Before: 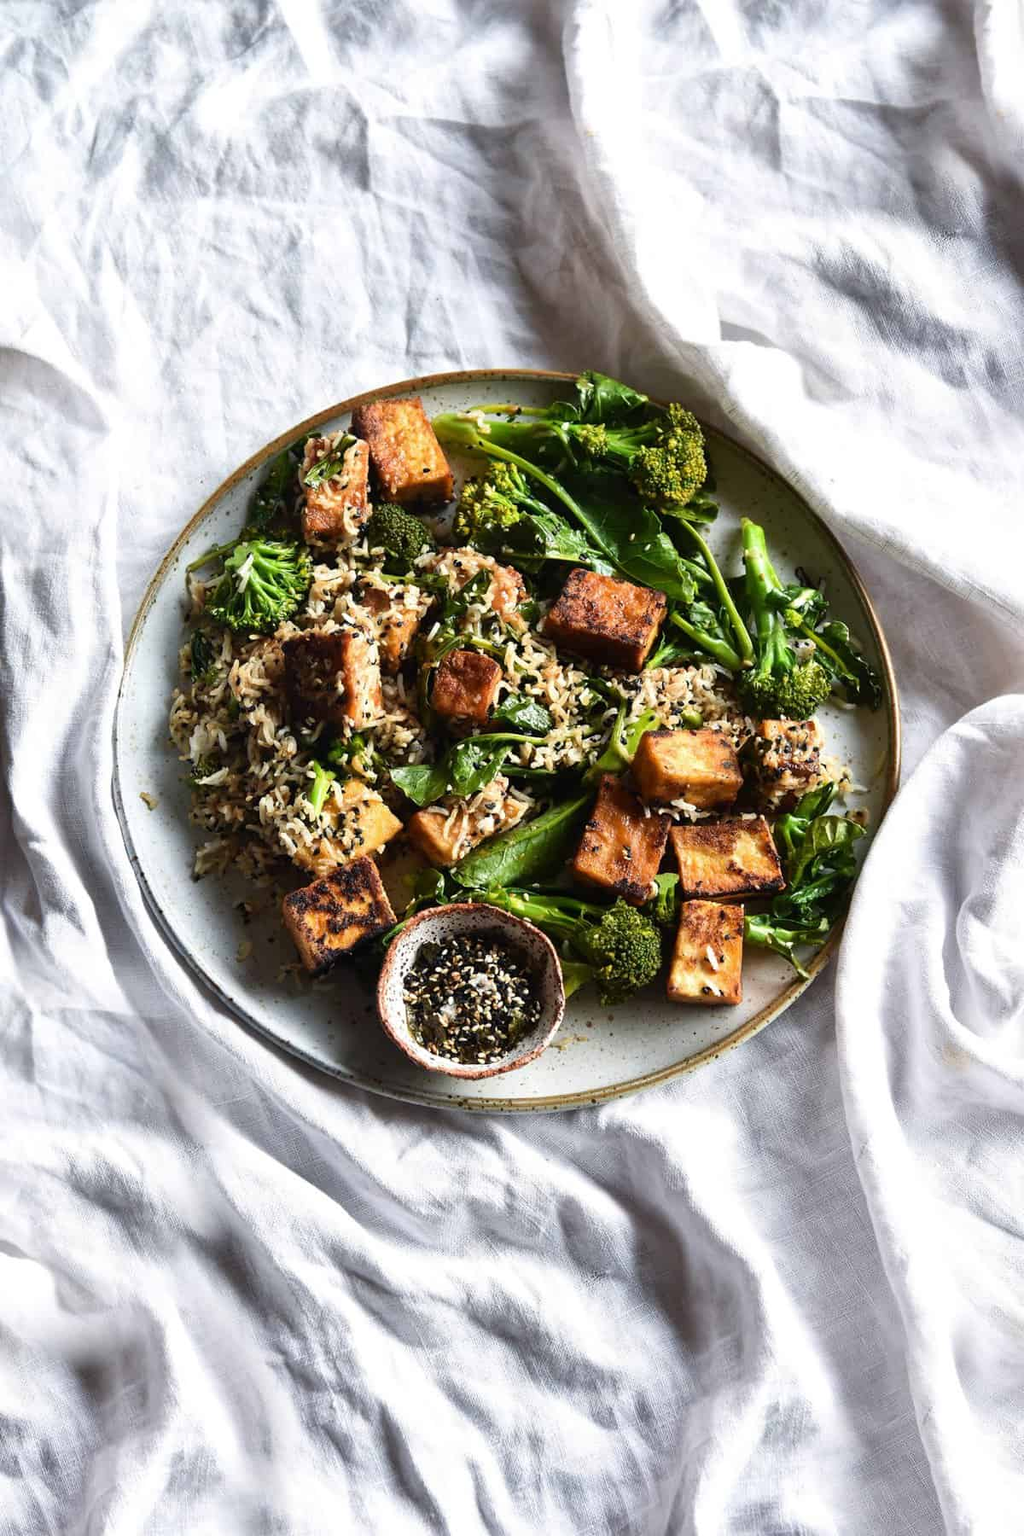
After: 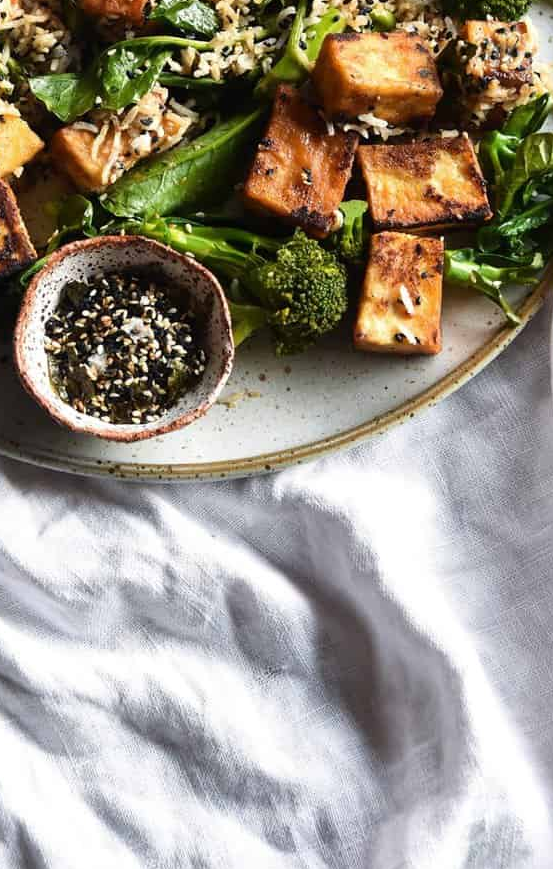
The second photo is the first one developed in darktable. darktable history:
crop: left 35.739%, top 45.769%, right 18.163%, bottom 5.953%
